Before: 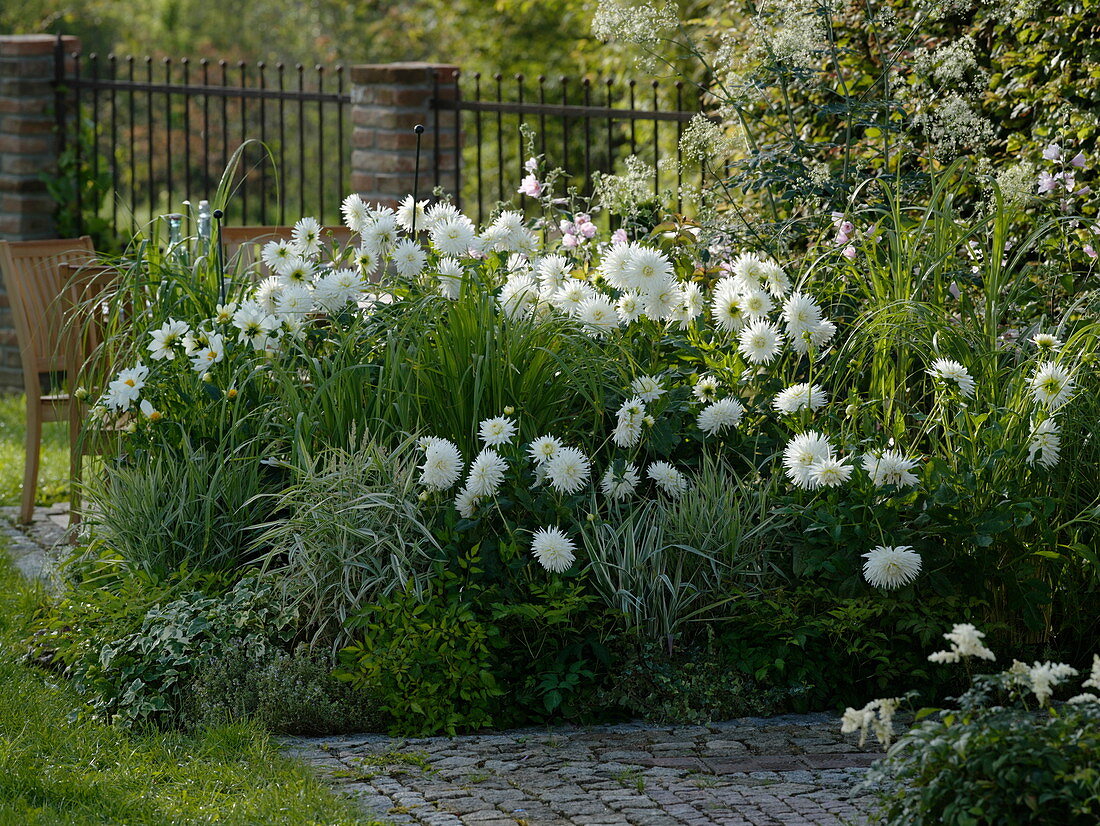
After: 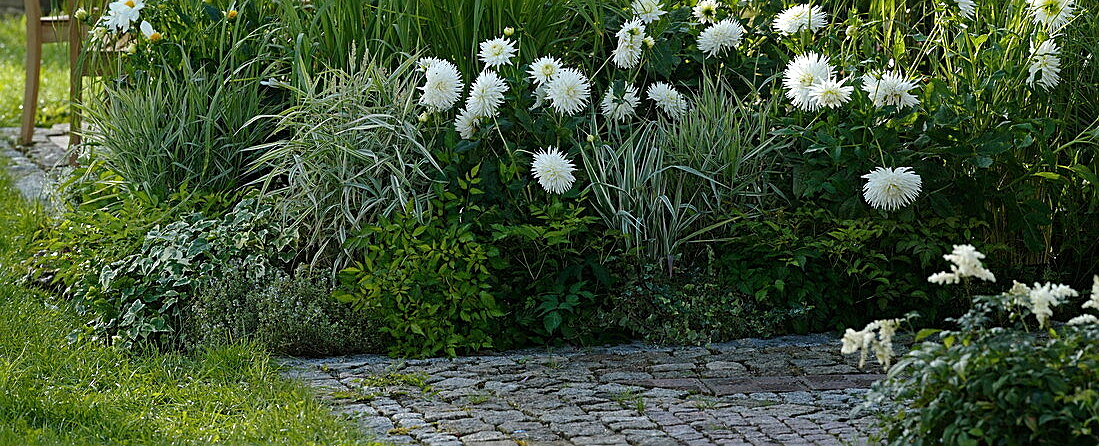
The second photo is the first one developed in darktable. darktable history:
exposure: exposure 0.568 EV, compensate exposure bias true, compensate highlight preservation false
sharpen: on, module defaults
crop and rotate: top 45.973%, right 0.077%
